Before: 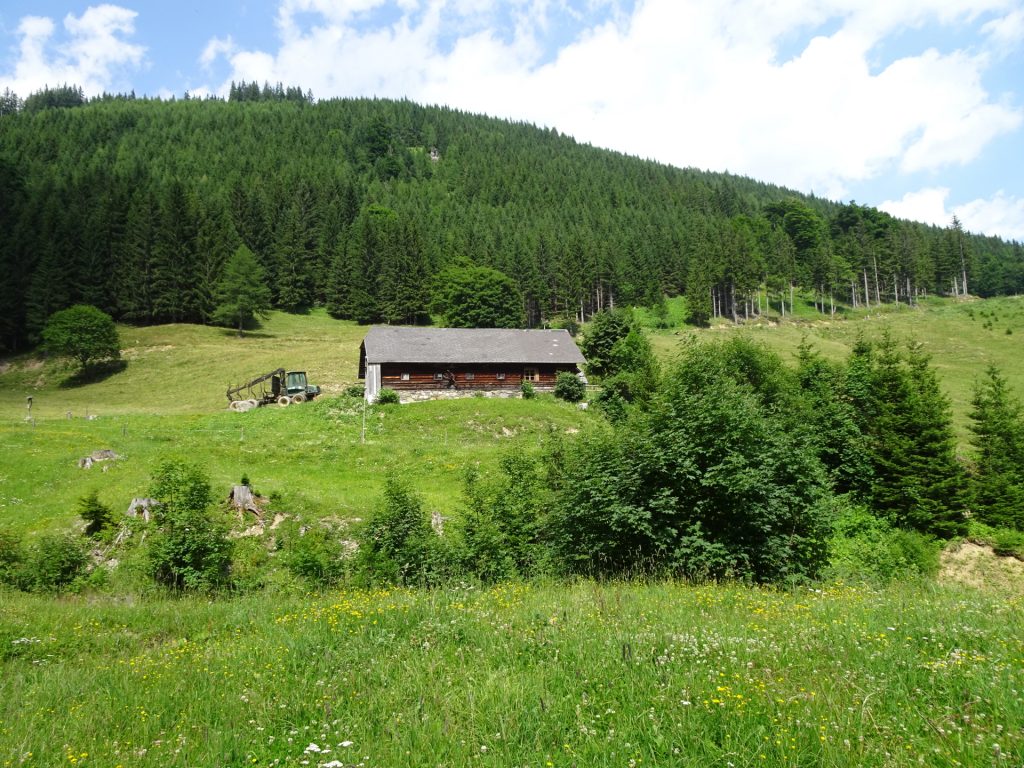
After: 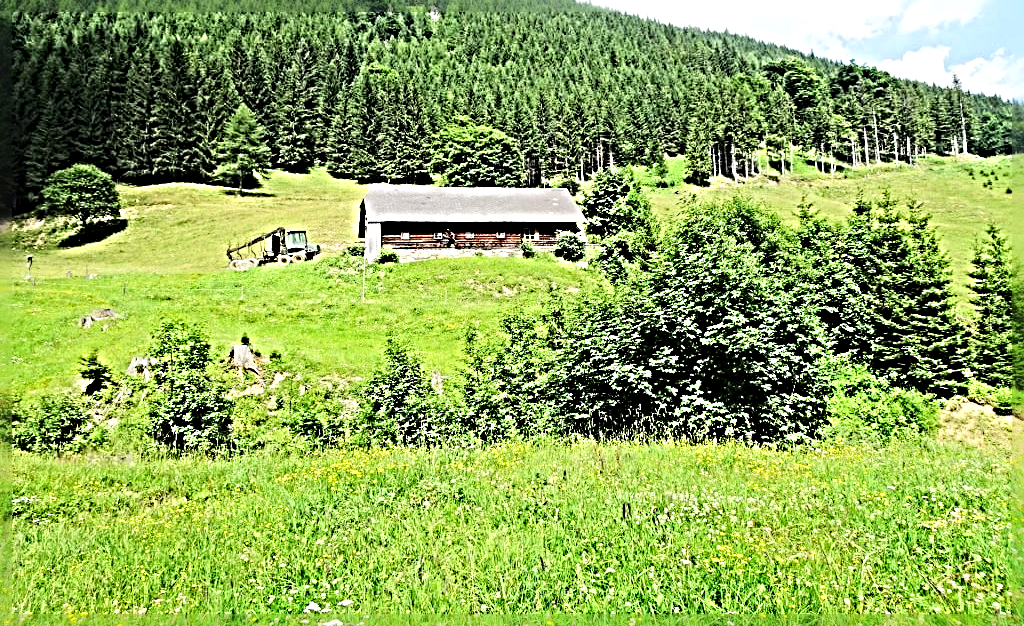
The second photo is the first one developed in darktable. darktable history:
sharpen: radius 6.279, amount 1.785, threshold 0.029
tone equalizer: -7 EV 0.148 EV, -6 EV 0.612 EV, -5 EV 1.16 EV, -4 EV 1.36 EV, -3 EV 1.18 EV, -2 EV 0.6 EV, -1 EV 0.154 EV, edges refinement/feathering 500, mask exposure compensation -1.57 EV, preserve details no
crop and rotate: top 18.476%
